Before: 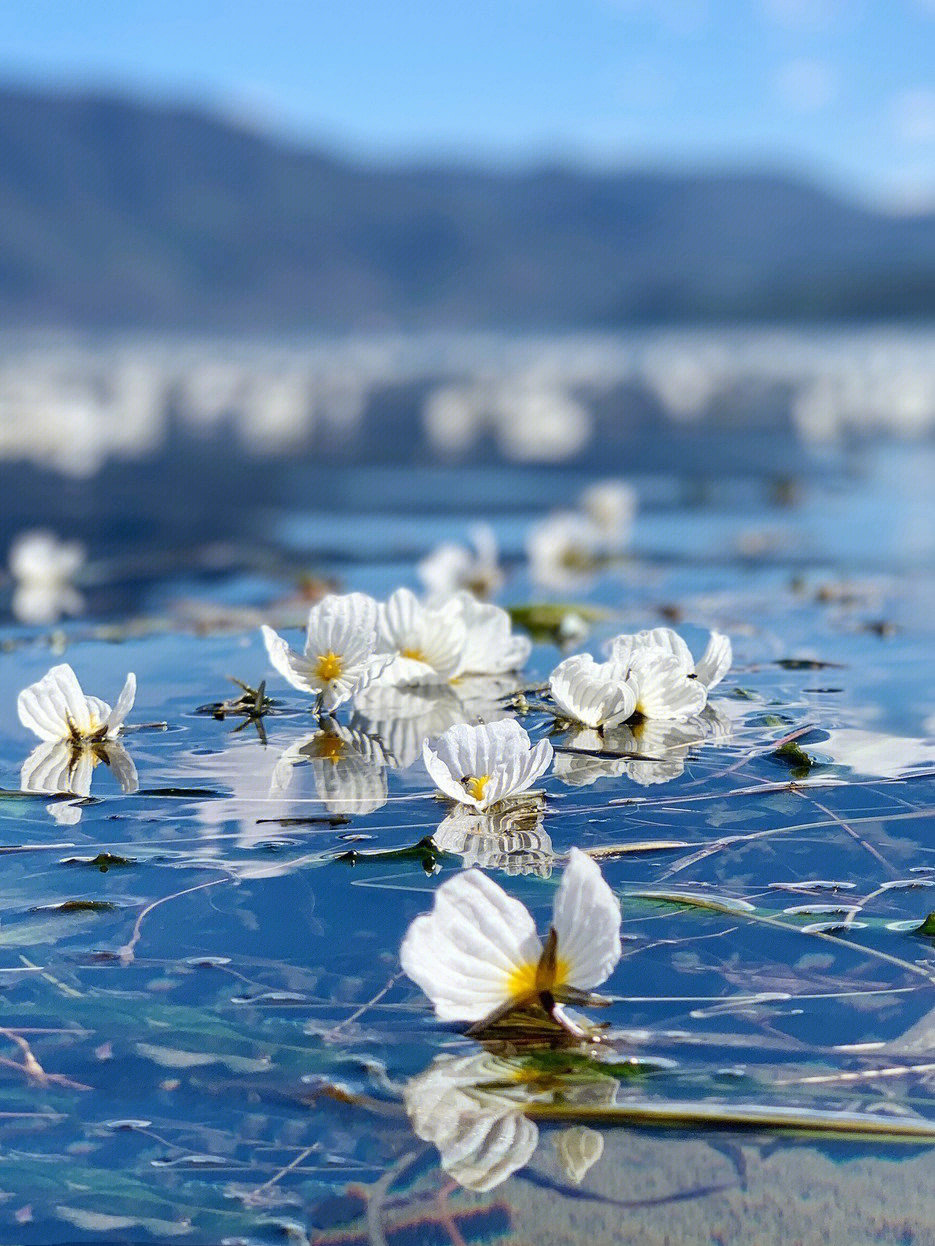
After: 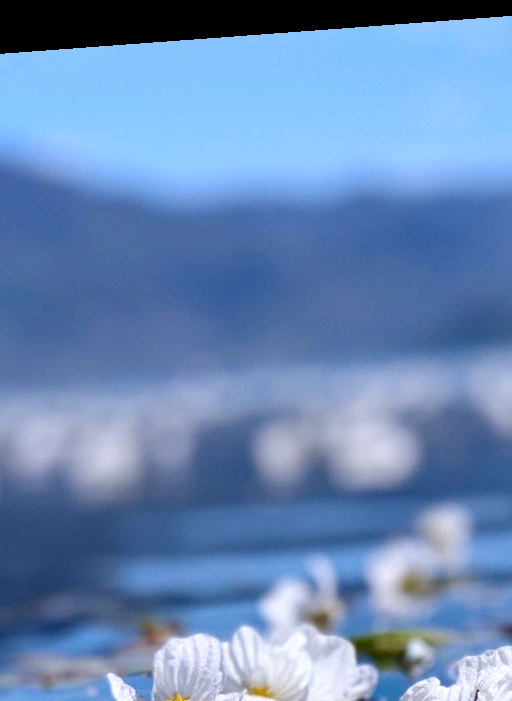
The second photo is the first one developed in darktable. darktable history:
crop: left 19.556%, right 30.401%, bottom 46.458%
shadows and highlights: low approximation 0.01, soften with gaussian
white balance: red 1.004, blue 1.096
rotate and perspective: rotation -4.25°, automatic cropping off
